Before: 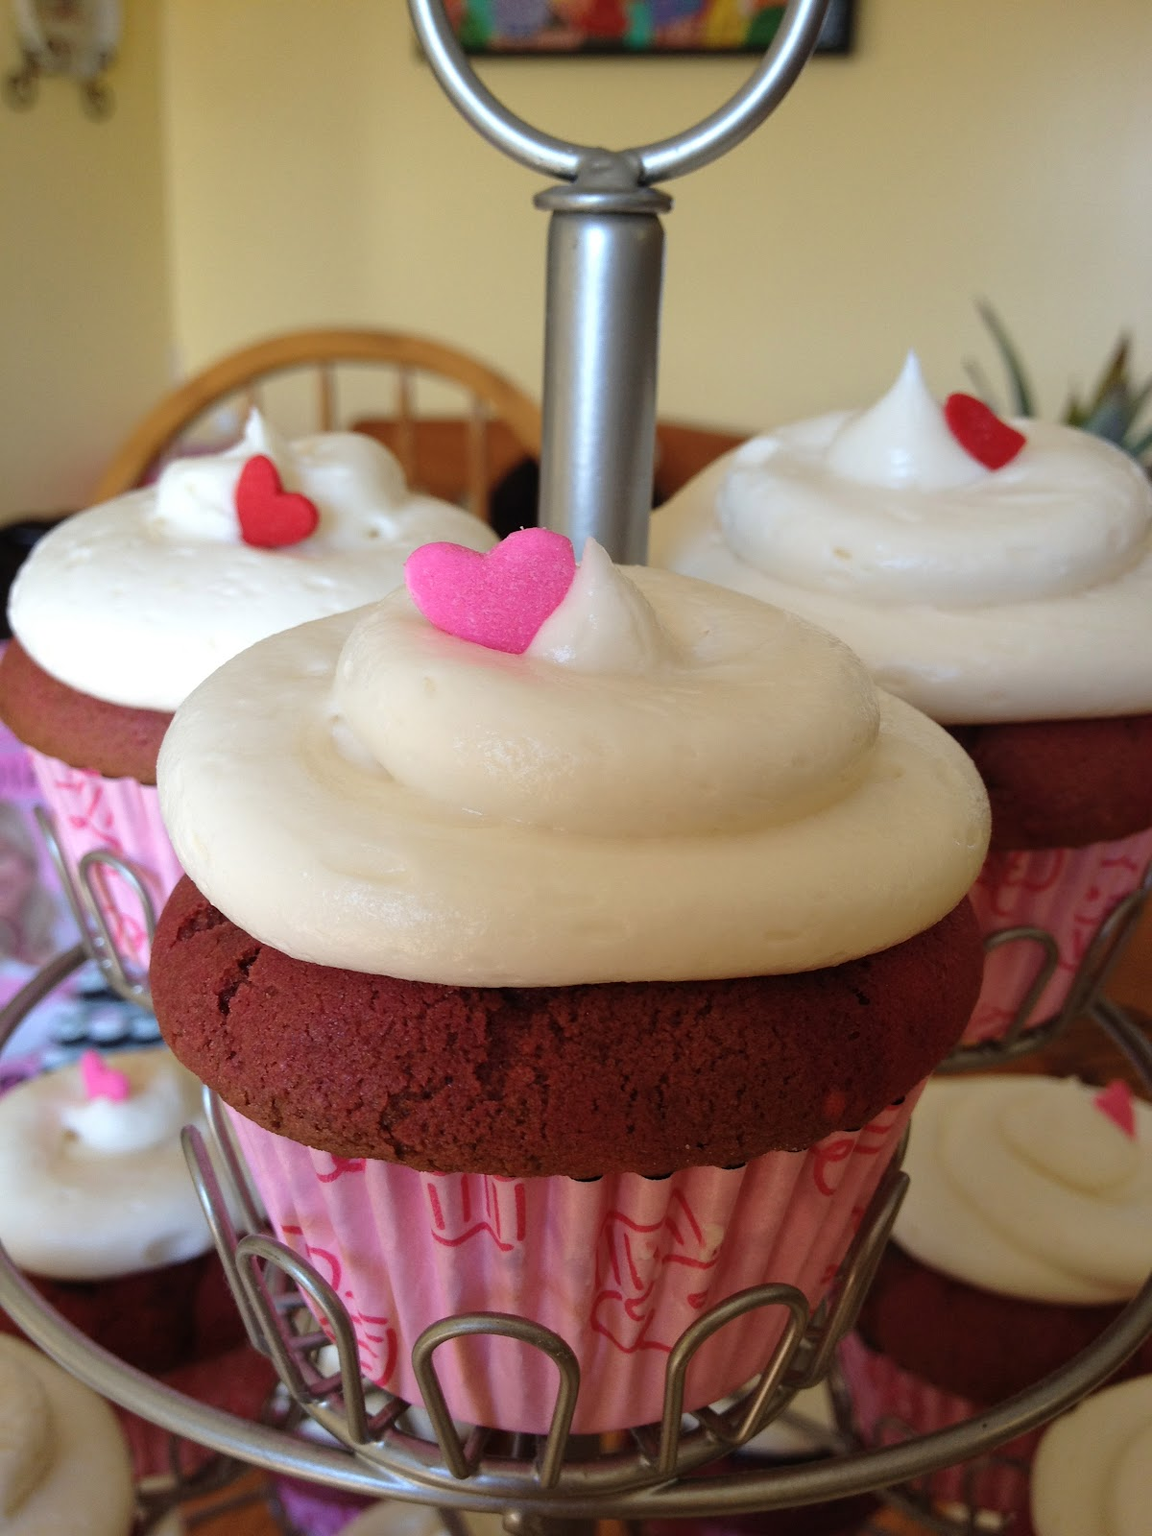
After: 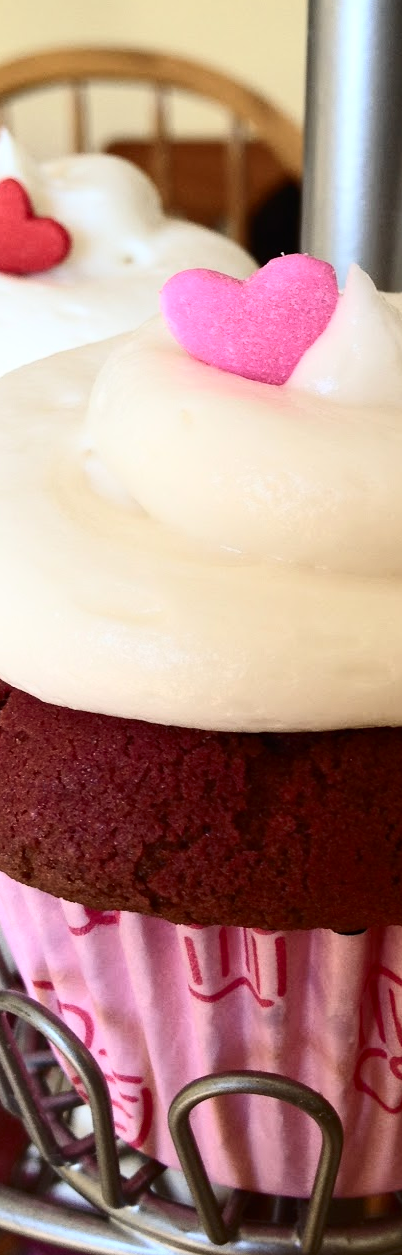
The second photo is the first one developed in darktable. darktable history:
crop and rotate: left 21.77%, top 18.528%, right 44.676%, bottom 2.997%
contrast brightness saturation: contrast 0.39, brightness 0.1
